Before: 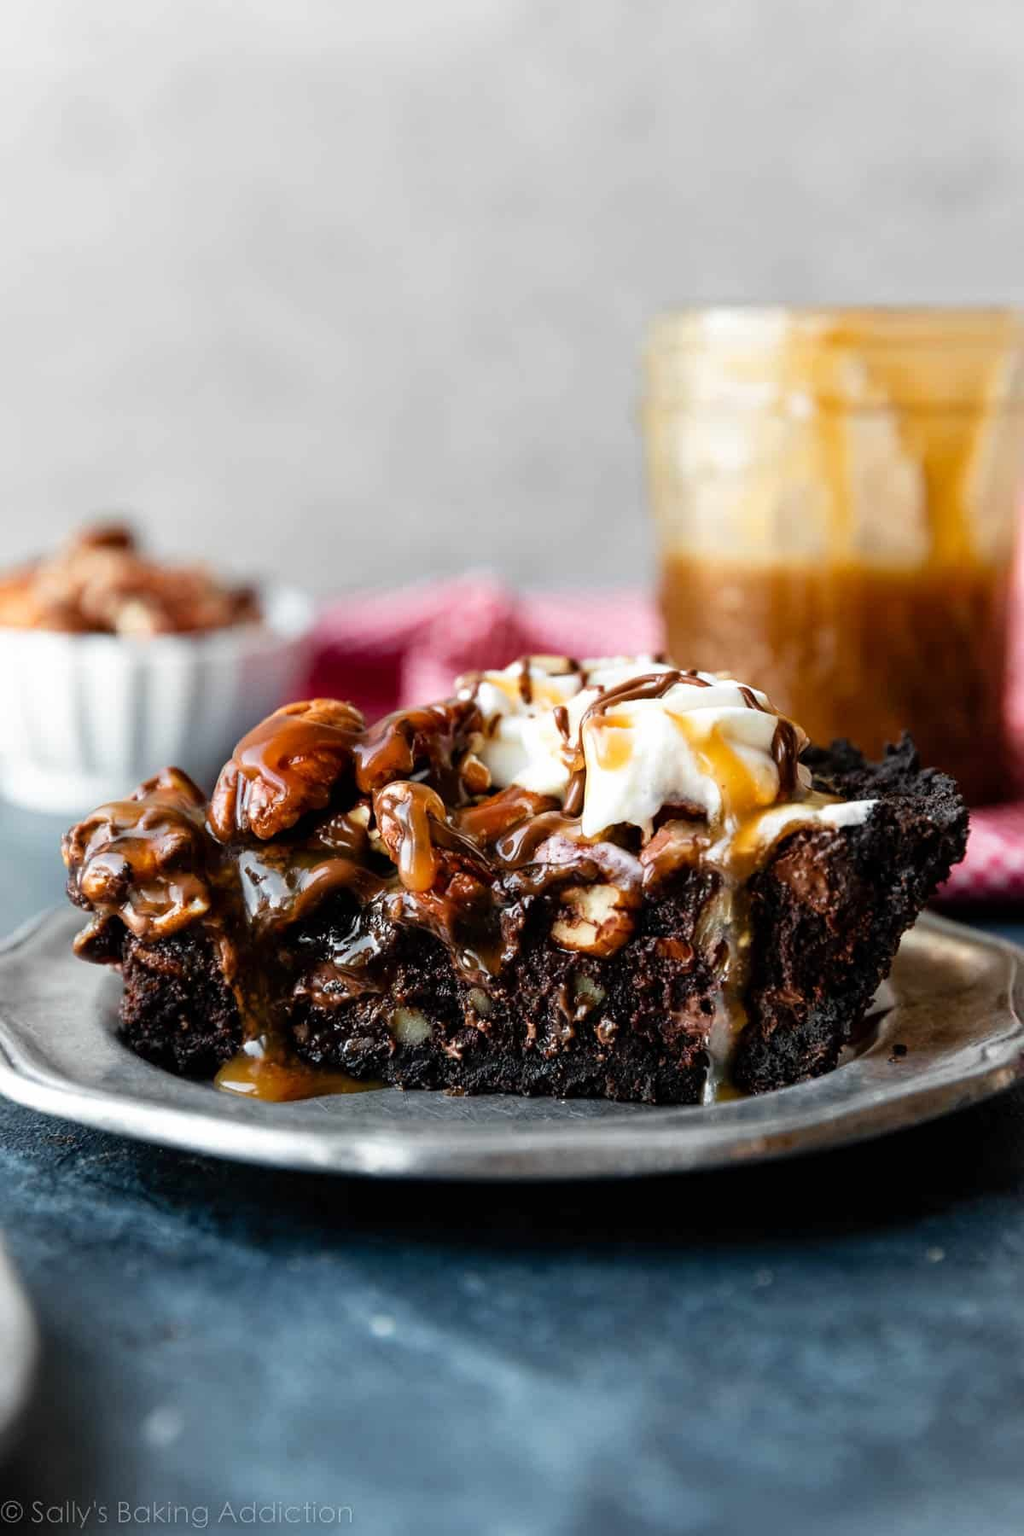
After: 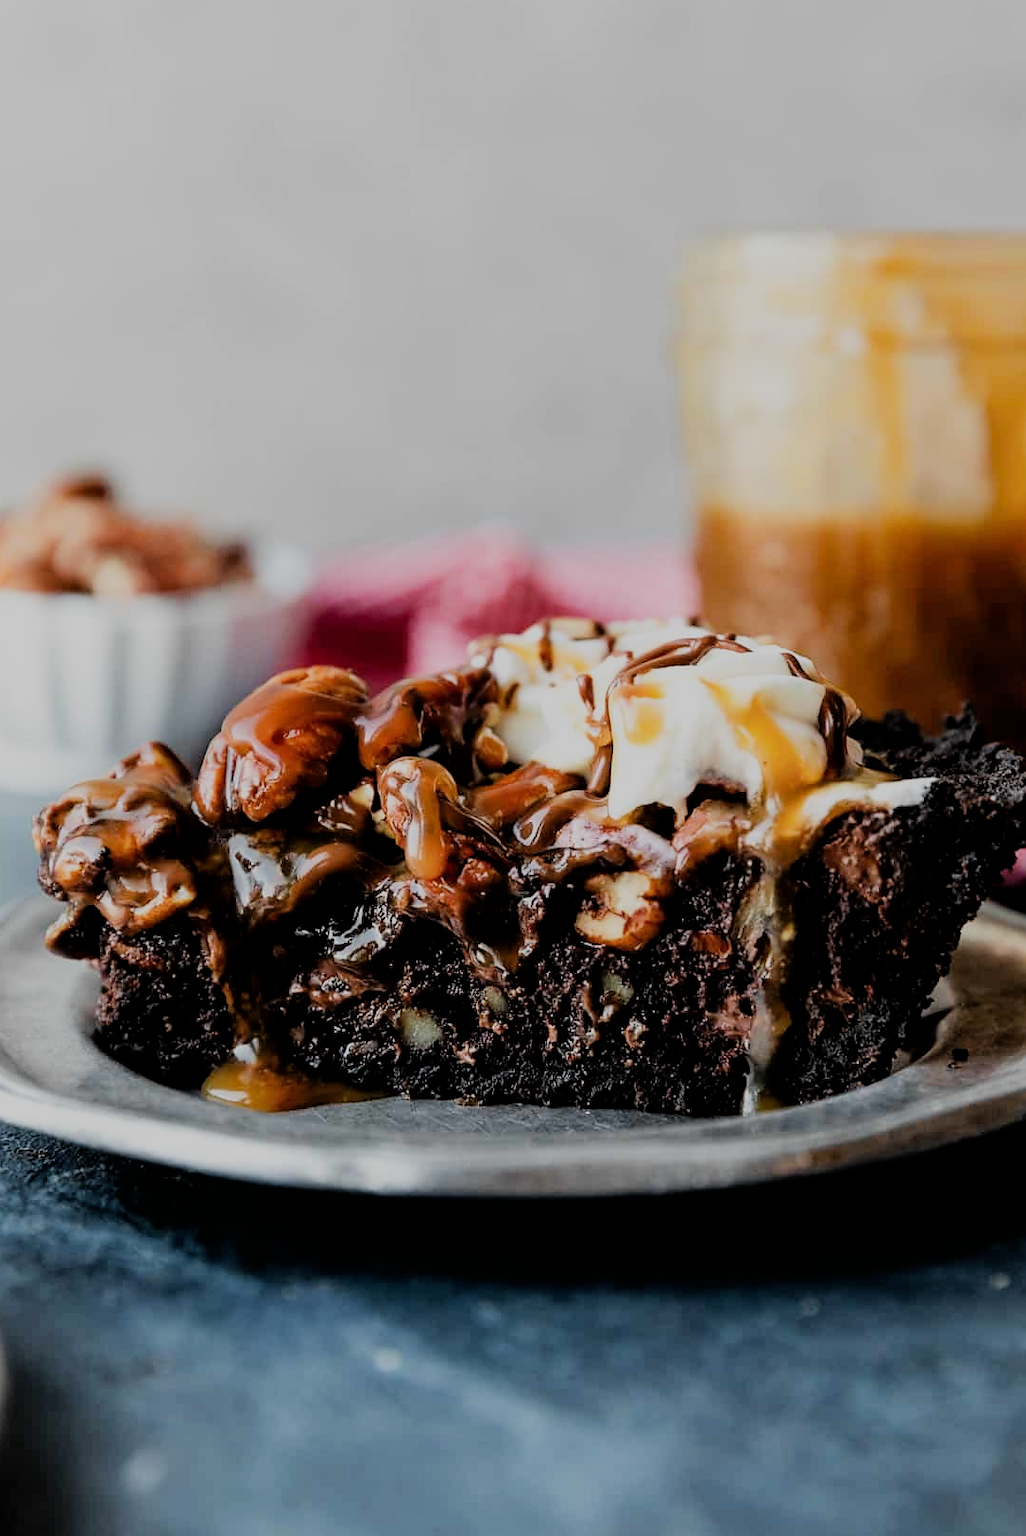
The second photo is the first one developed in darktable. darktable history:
sharpen: radius 1.018, threshold 1.029
filmic rgb: black relative exposure -6.17 EV, white relative exposure 6.95 EV, hardness 2.23
crop: left 3.198%, top 6.352%, right 6.187%, bottom 3.306%
